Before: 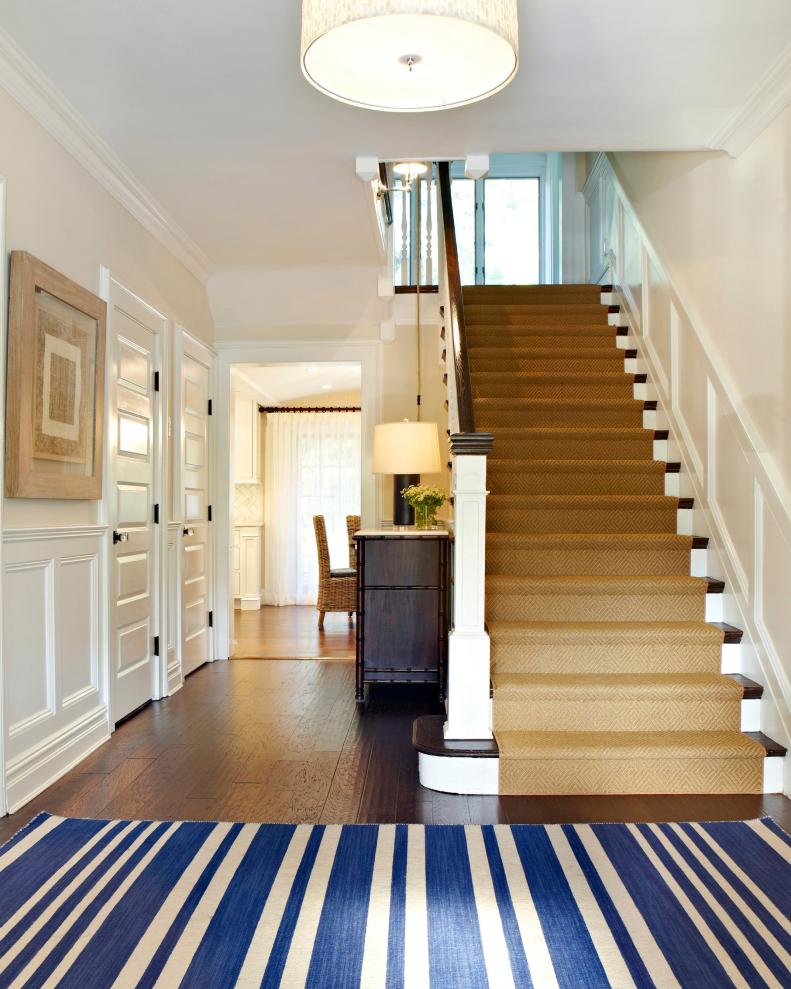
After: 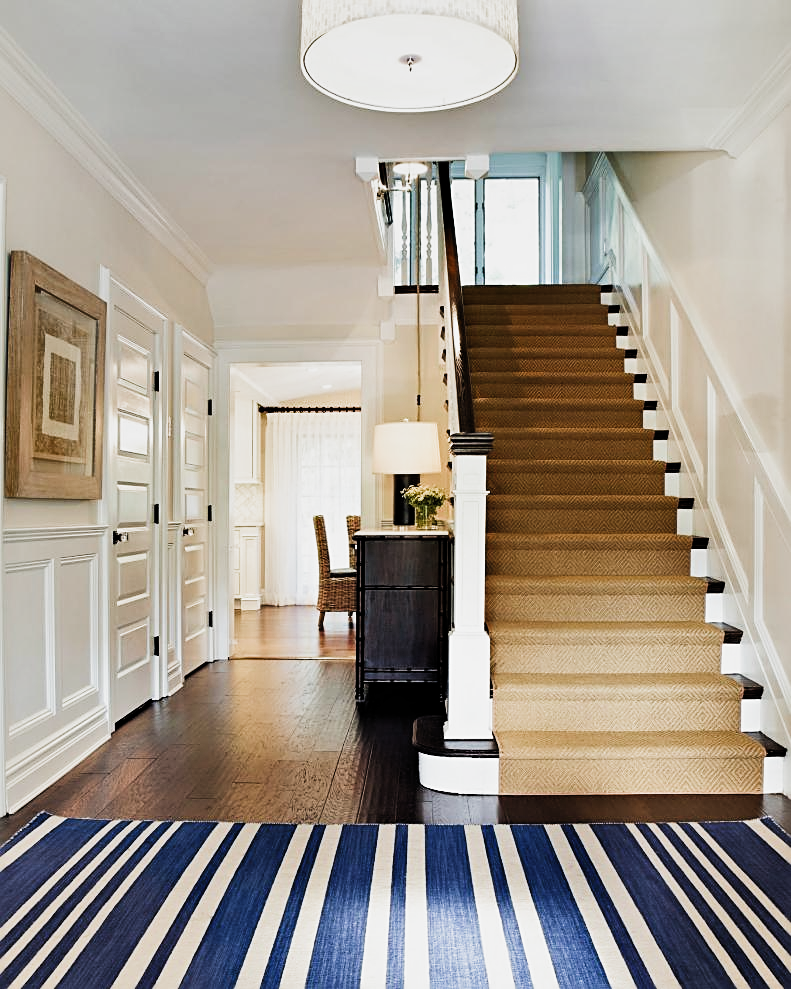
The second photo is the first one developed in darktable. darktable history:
filmic rgb: black relative exposure -5.3 EV, white relative exposure 2.87 EV, dynamic range scaling -37.28%, hardness 4.01, contrast 1.594, highlights saturation mix -0.7%, color science v5 (2021), contrast in shadows safe, contrast in highlights safe
sharpen: on, module defaults
shadows and highlights: white point adjustment 0.034, soften with gaussian
